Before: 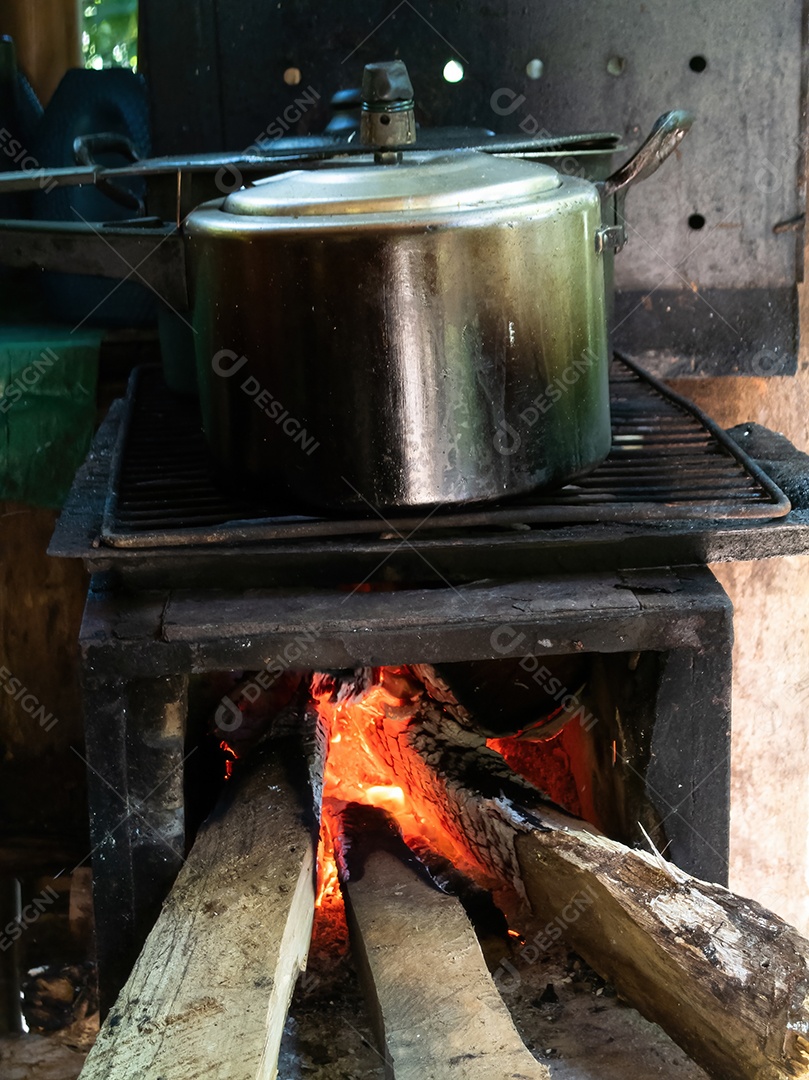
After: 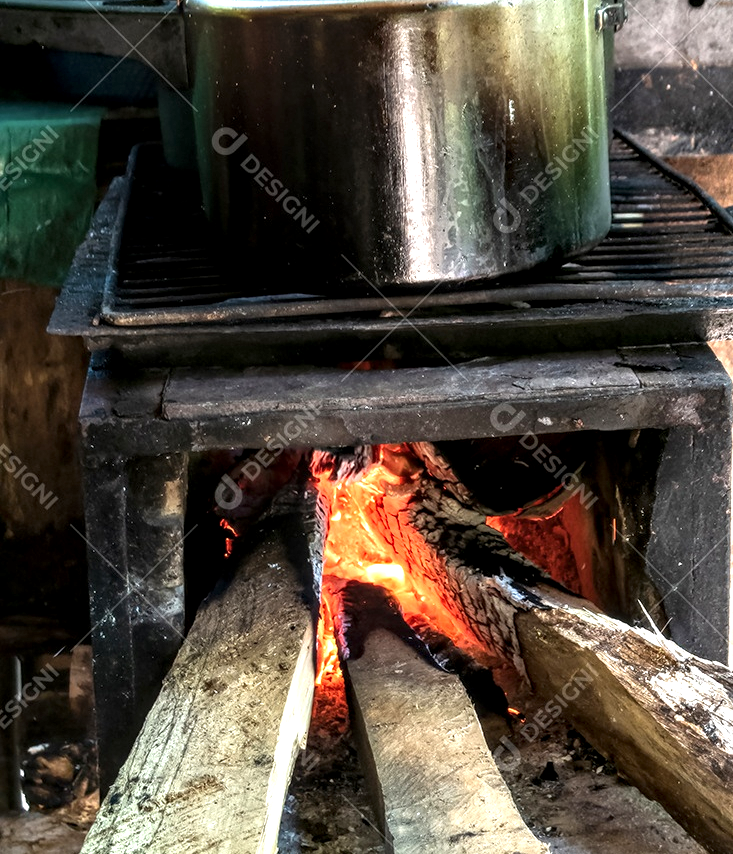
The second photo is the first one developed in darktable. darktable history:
crop: top 20.607%, right 9.336%, bottom 0.24%
exposure: black level correction 0, exposure 0.69 EV, compensate highlight preservation false
local contrast: detail 155%
